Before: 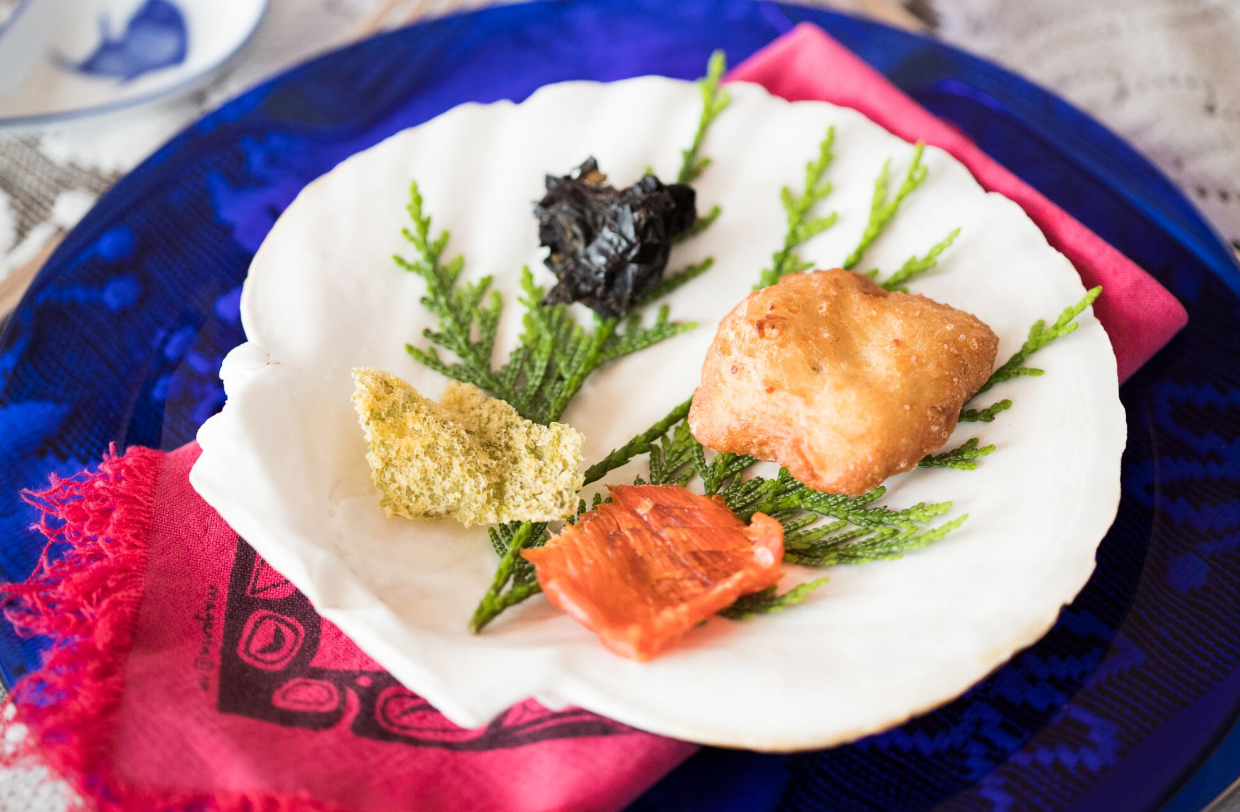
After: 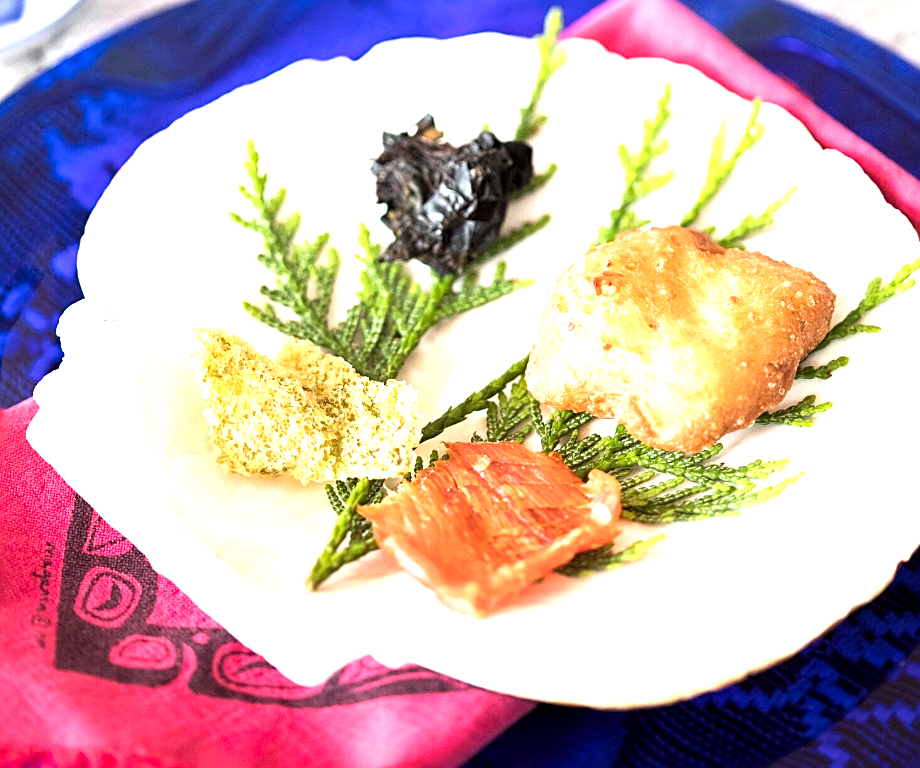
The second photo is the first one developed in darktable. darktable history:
color correction: highlights b* 0.046
sharpen: amount 0.548
exposure: exposure 1 EV, compensate highlight preservation false
crop and rotate: left 13.185%, top 5.31%, right 12.612%
local contrast: highlights 104%, shadows 102%, detail 119%, midtone range 0.2
